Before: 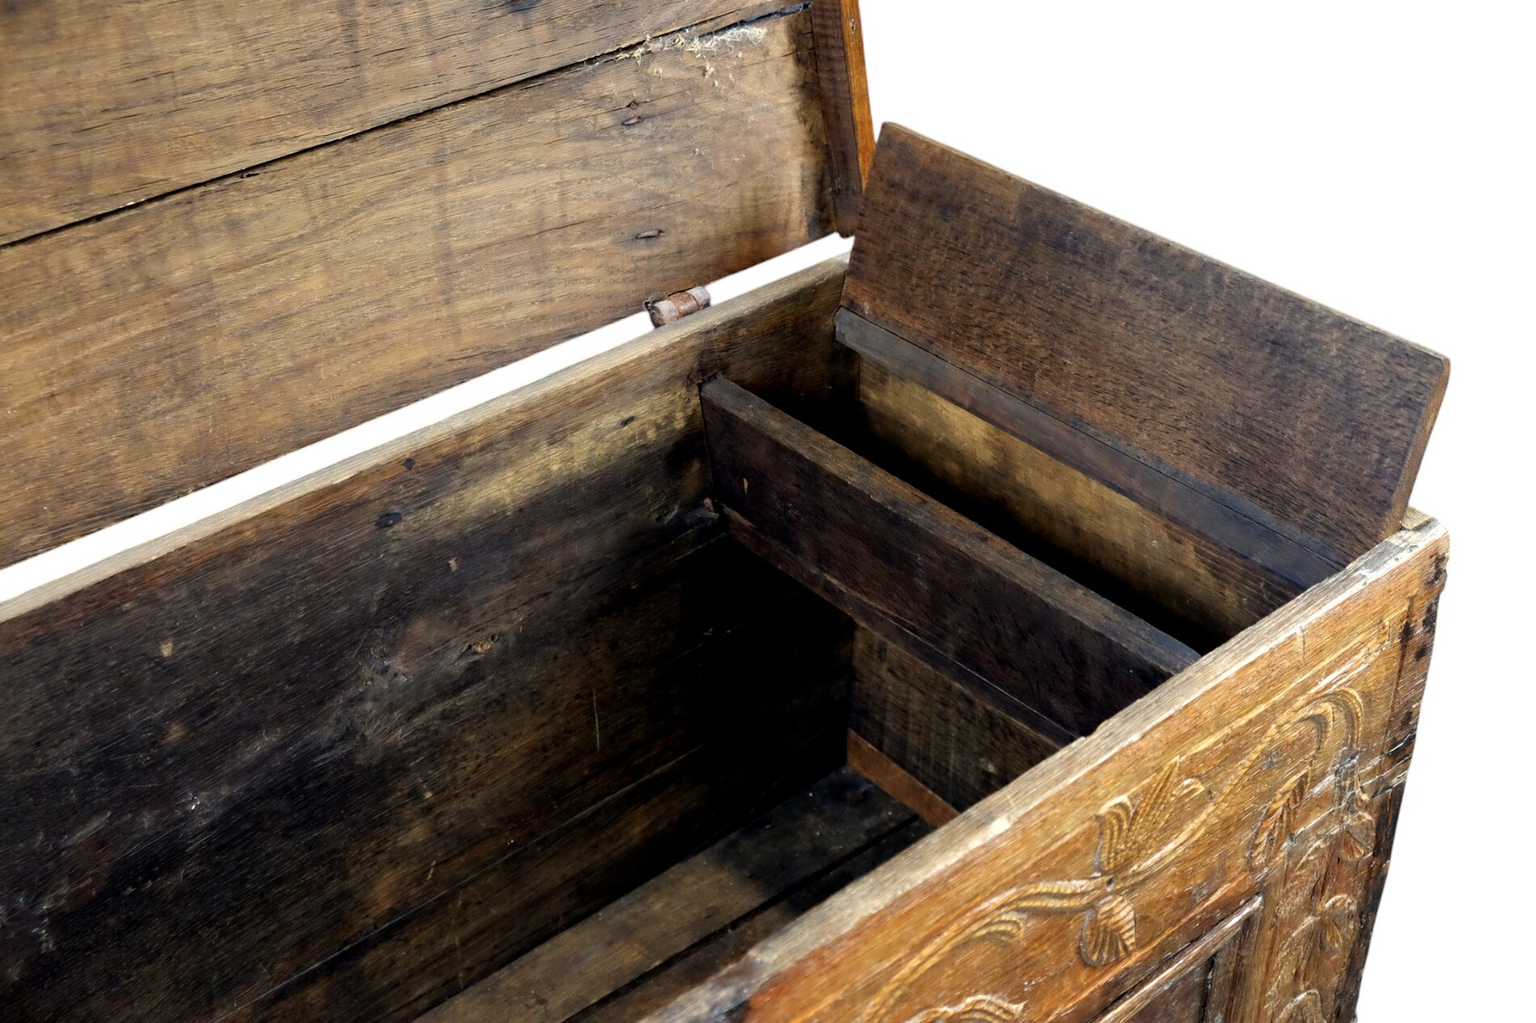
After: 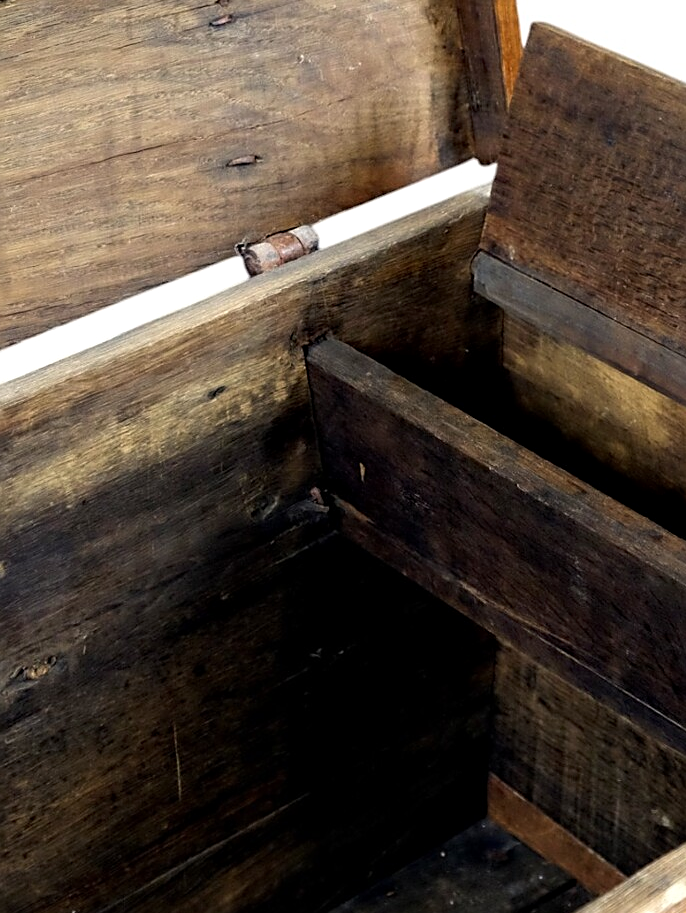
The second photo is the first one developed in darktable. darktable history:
sharpen: on, module defaults
crop and rotate: left 29.54%, top 10.241%, right 34.34%, bottom 17.577%
contrast equalizer: y [[0.524, 0.538, 0.547, 0.548, 0.538, 0.524], [0.5 ×6], [0.5 ×6], [0 ×6], [0 ×6]], mix 0.311
